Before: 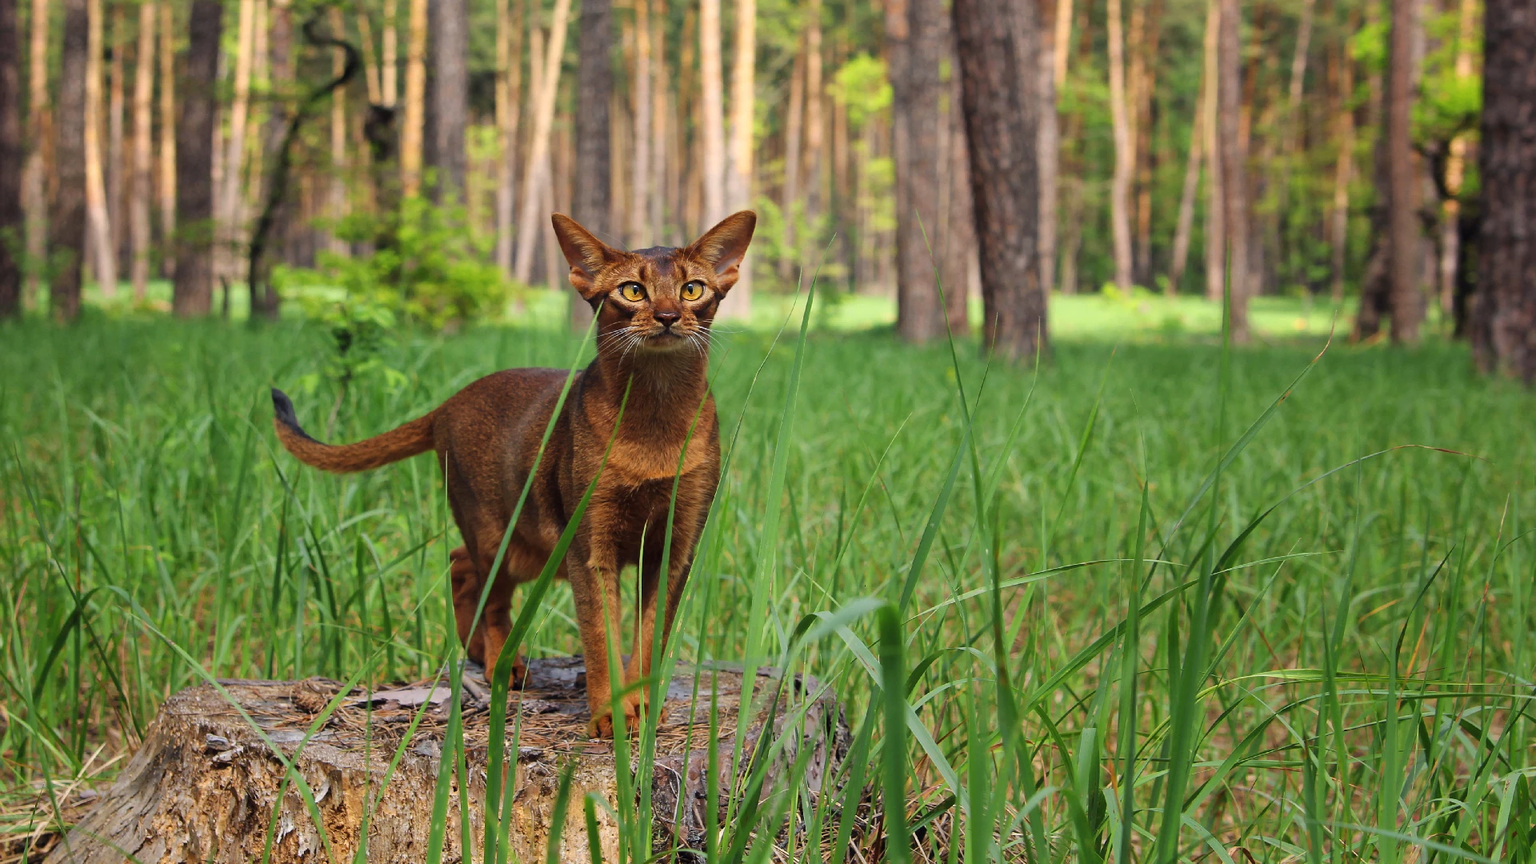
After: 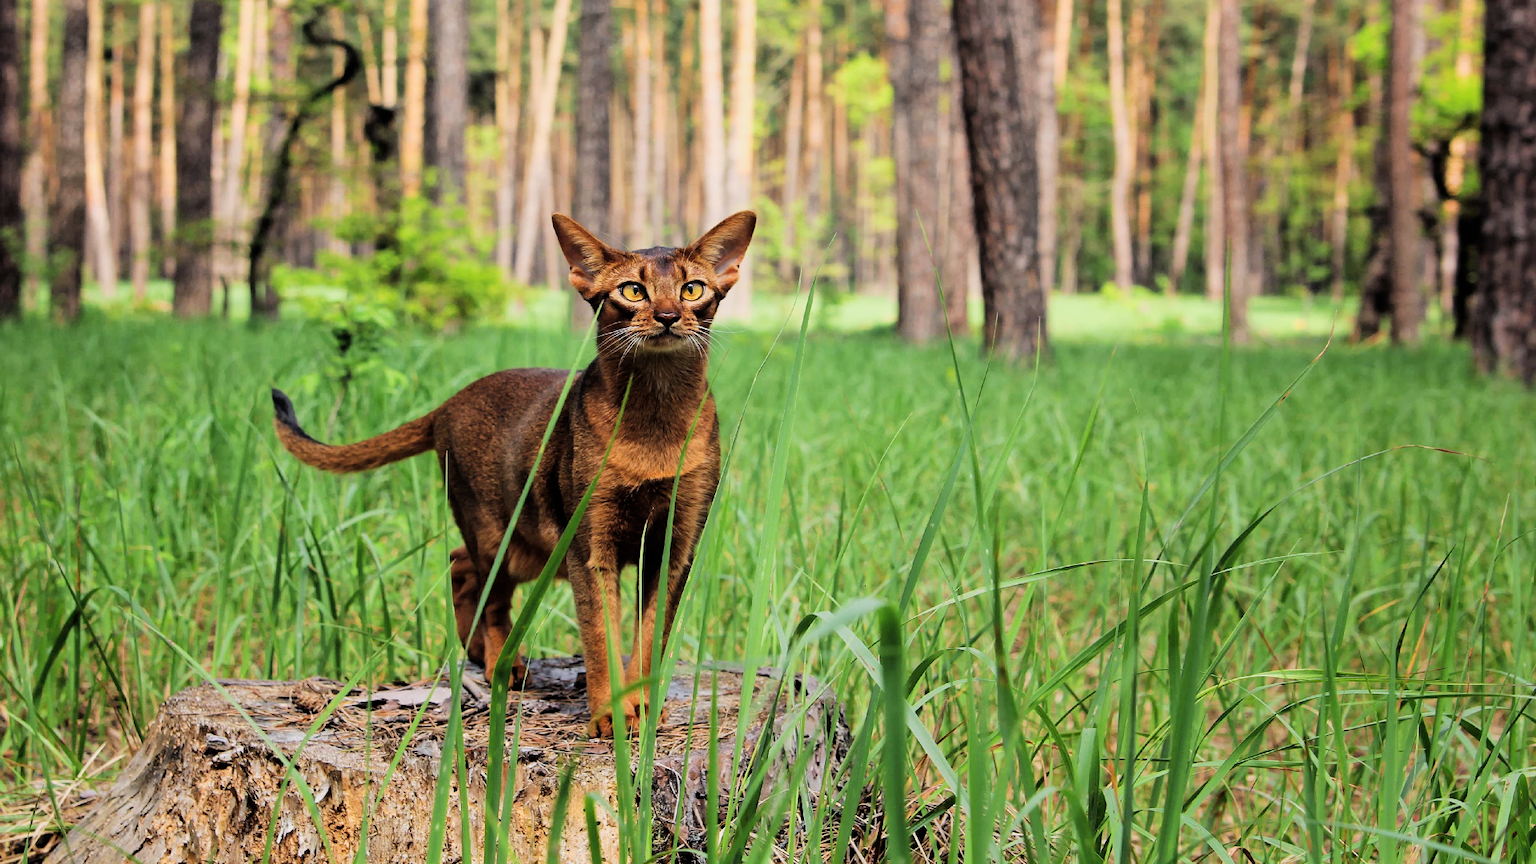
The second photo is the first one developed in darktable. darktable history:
exposure: black level correction 0, exposure 0.5 EV, compensate highlight preservation false
filmic rgb: black relative exposure -5 EV, hardness 2.88, contrast 1.3, highlights saturation mix -30%
levels: levels [0, 0.498, 1]
